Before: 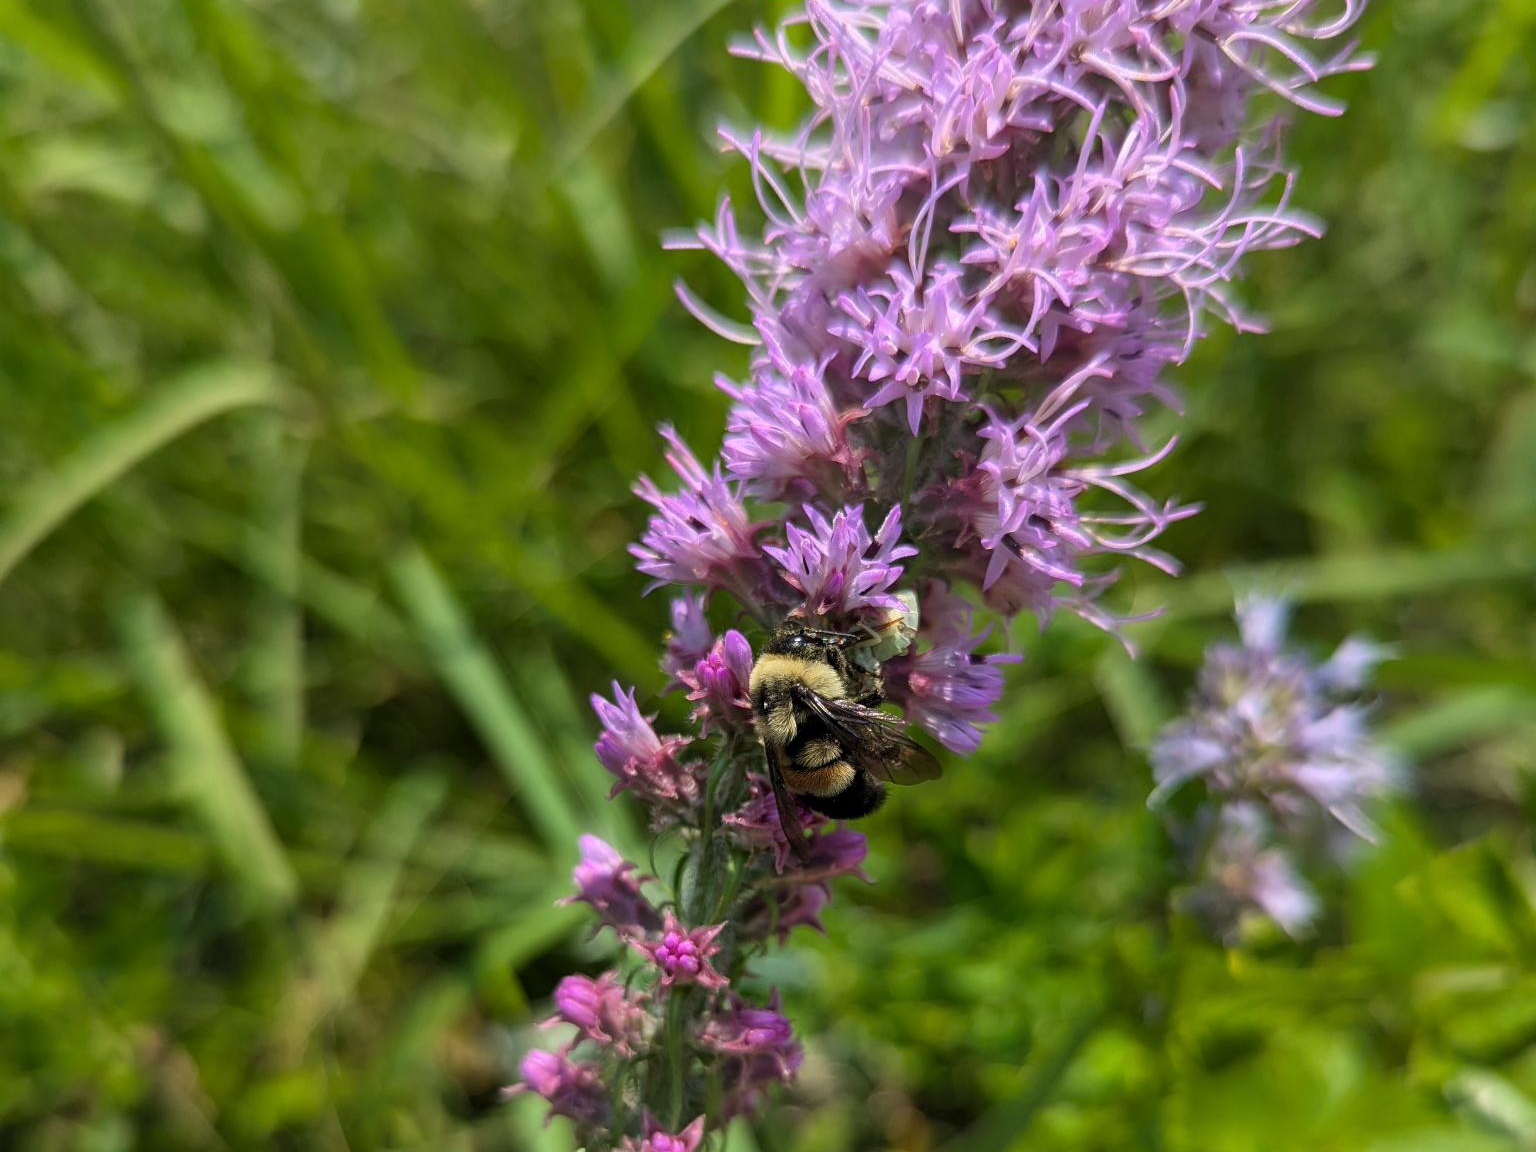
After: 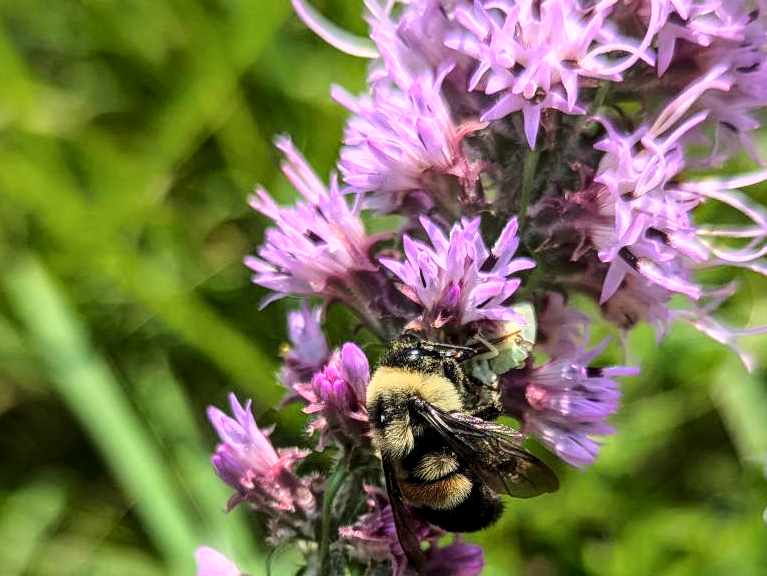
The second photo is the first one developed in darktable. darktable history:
local contrast: on, module defaults
crop: left 25%, top 25%, right 25%, bottom 25%
base curve: curves: ch0 [(0, 0) (0.028, 0.03) (0.121, 0.232) (0.46, 0.748) (0.859, 0.968) (1, 1)]
color correction: saturation 0.98
